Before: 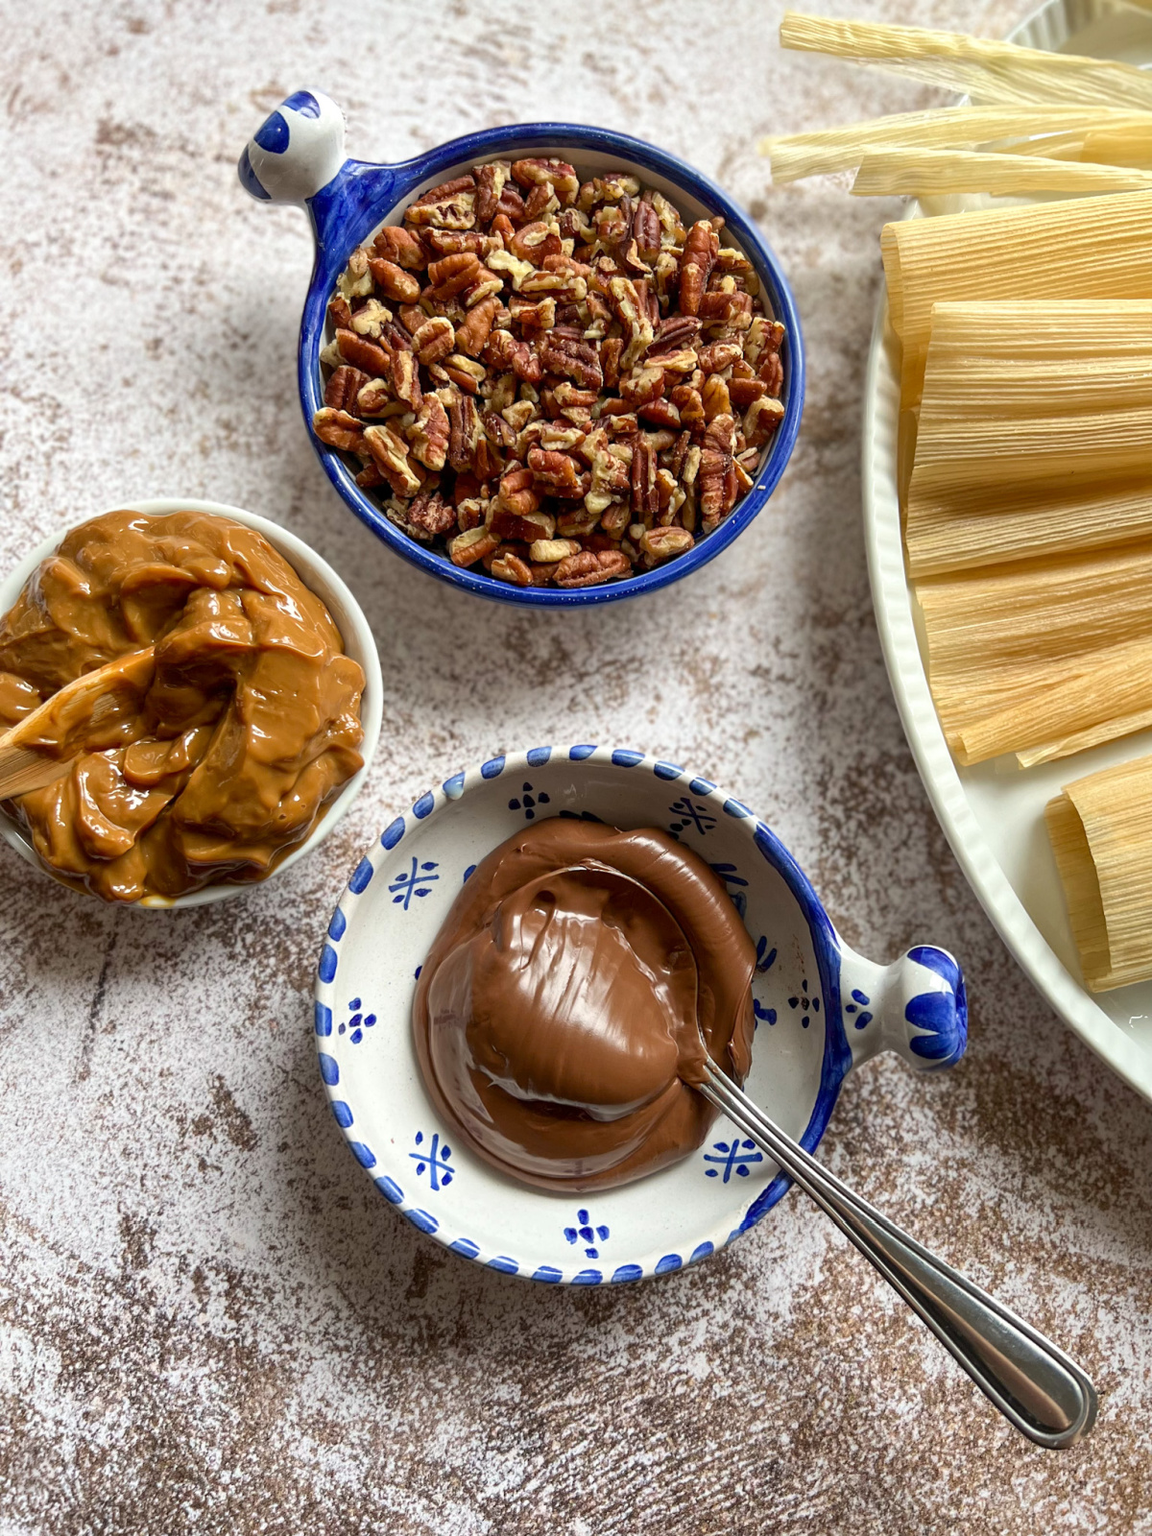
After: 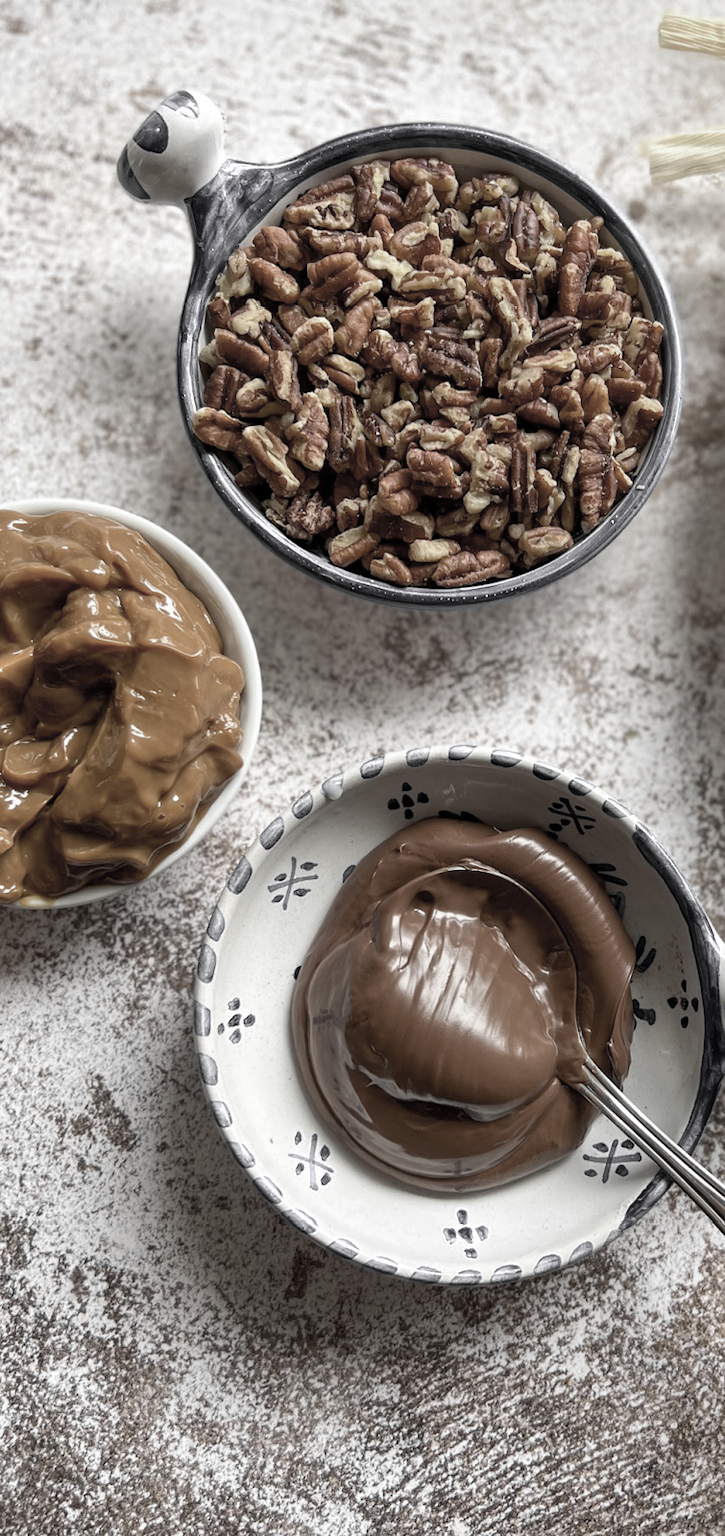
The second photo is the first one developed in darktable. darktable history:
crop: left 10.562%, right 26.38%
color zones: curves: ch0 [(0, 0.613) (0.01, 0.613) (0.245, 0.448) (0.498, 0.529) (0.642, 0.665) (0.879, 0.777) (0.99, 0.613)]; ch1 [(0, 0.035) (0.121, 0.189) (0.259, 0.197) (0.415, 0.061) (0.589, 0.022) (0.732, 0.022) (0.857, 0.026) (0.991, 0.053)]
